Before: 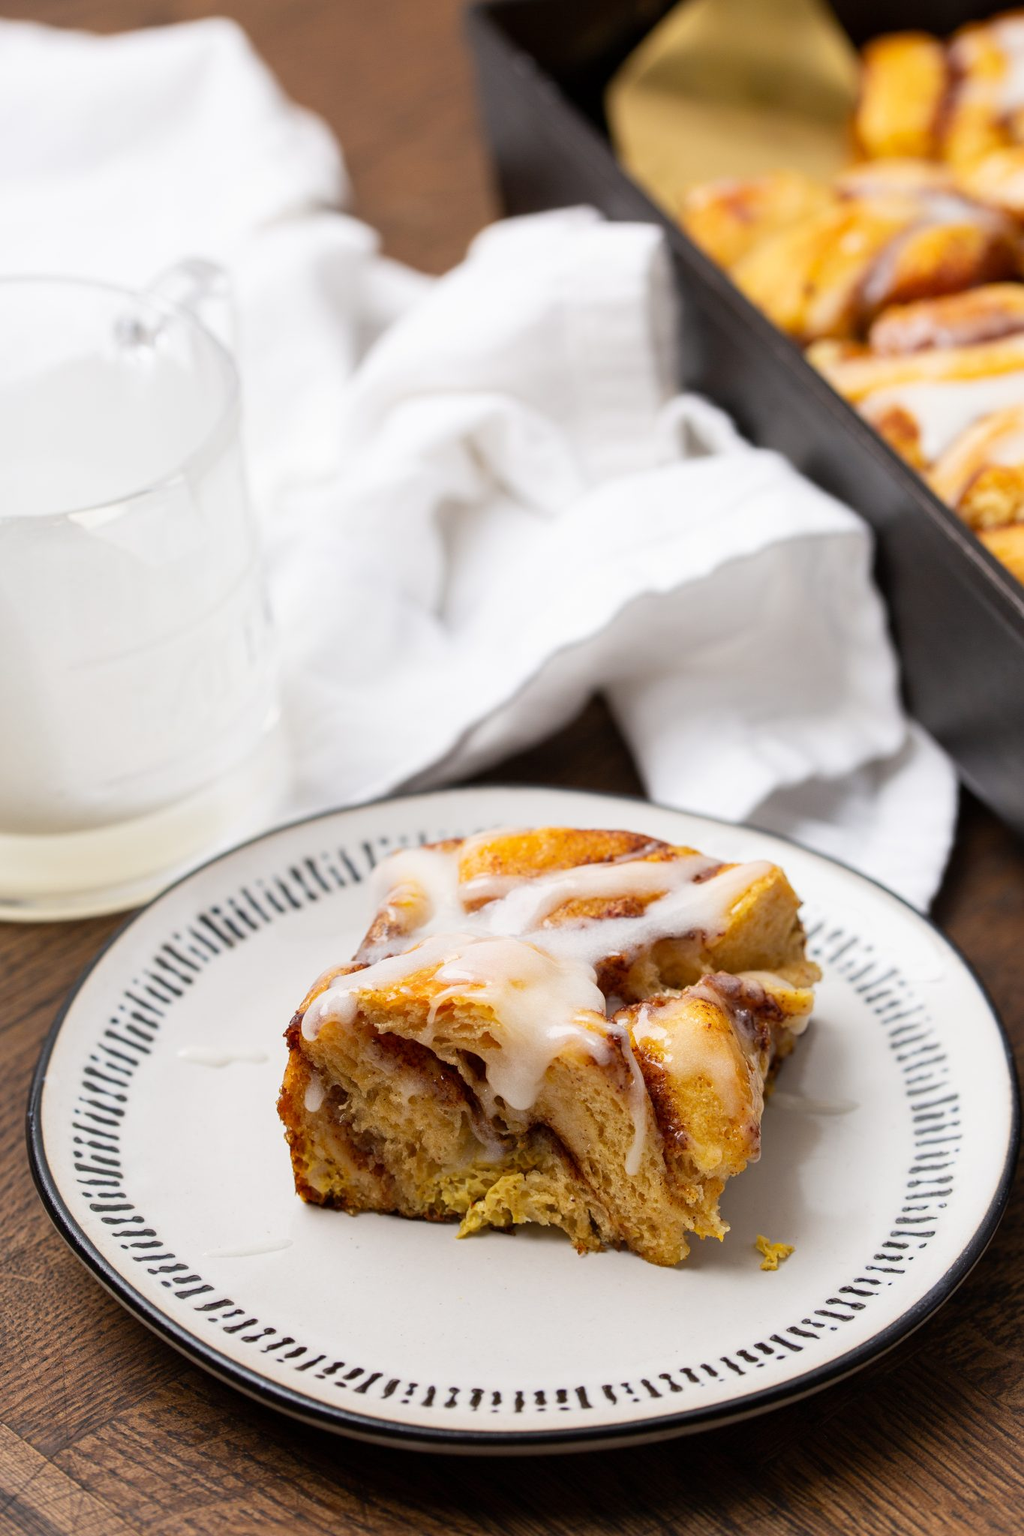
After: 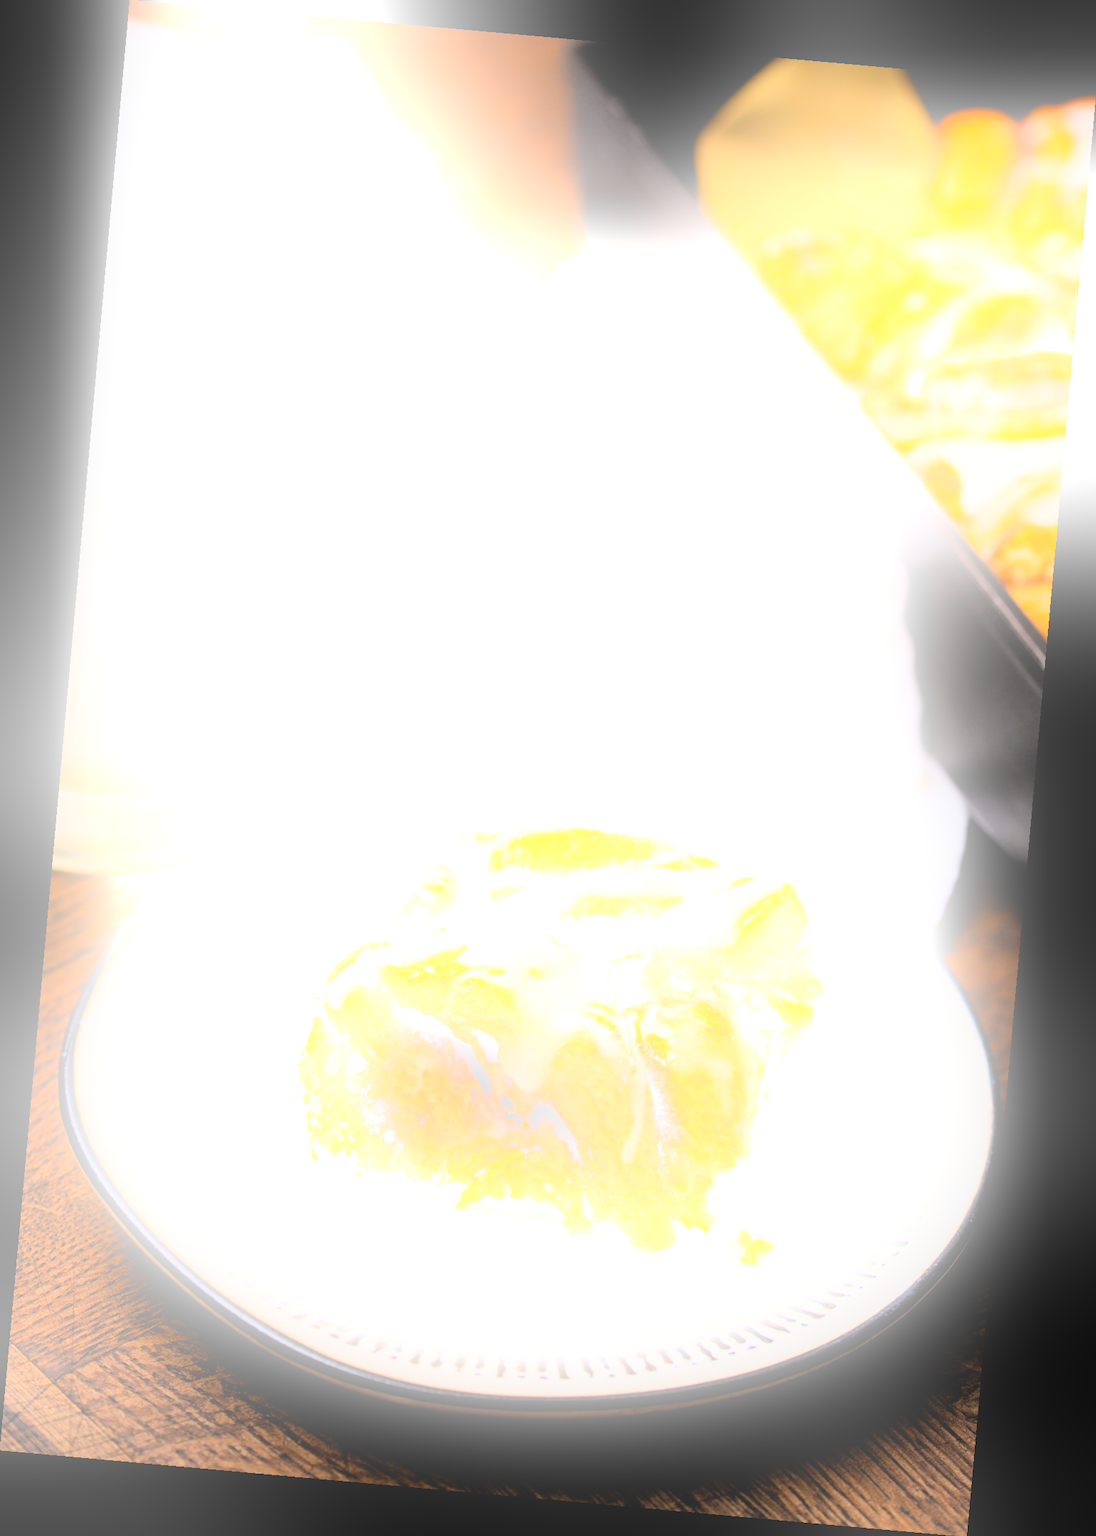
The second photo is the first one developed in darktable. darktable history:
rotate and perspective: rotation 5.12°, automatic cropping off
bloom: size 25%, threshold 5%, strength 90%
filmic rgb: black relative exposure -5 EV, hardness 2.88, contrast 1.4, highlights saturation mix -20%
